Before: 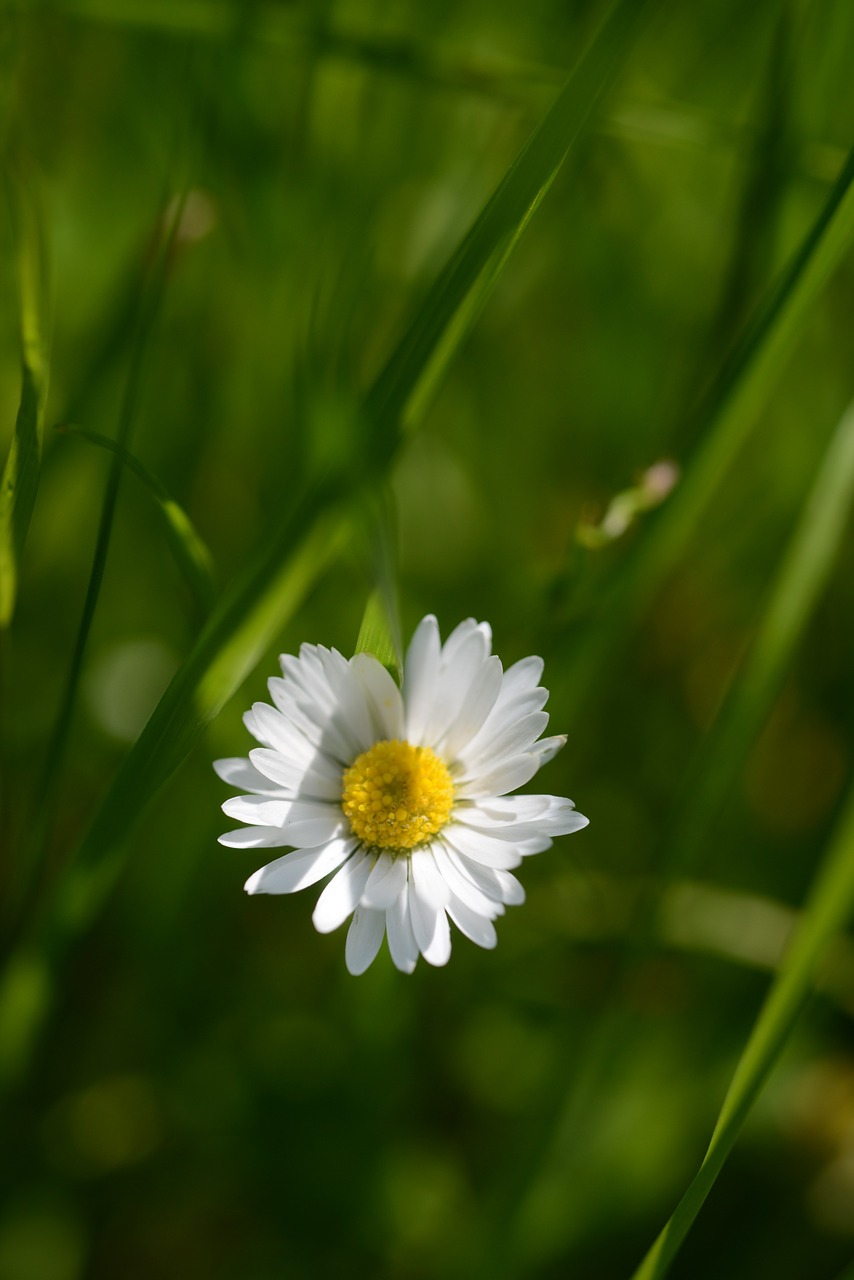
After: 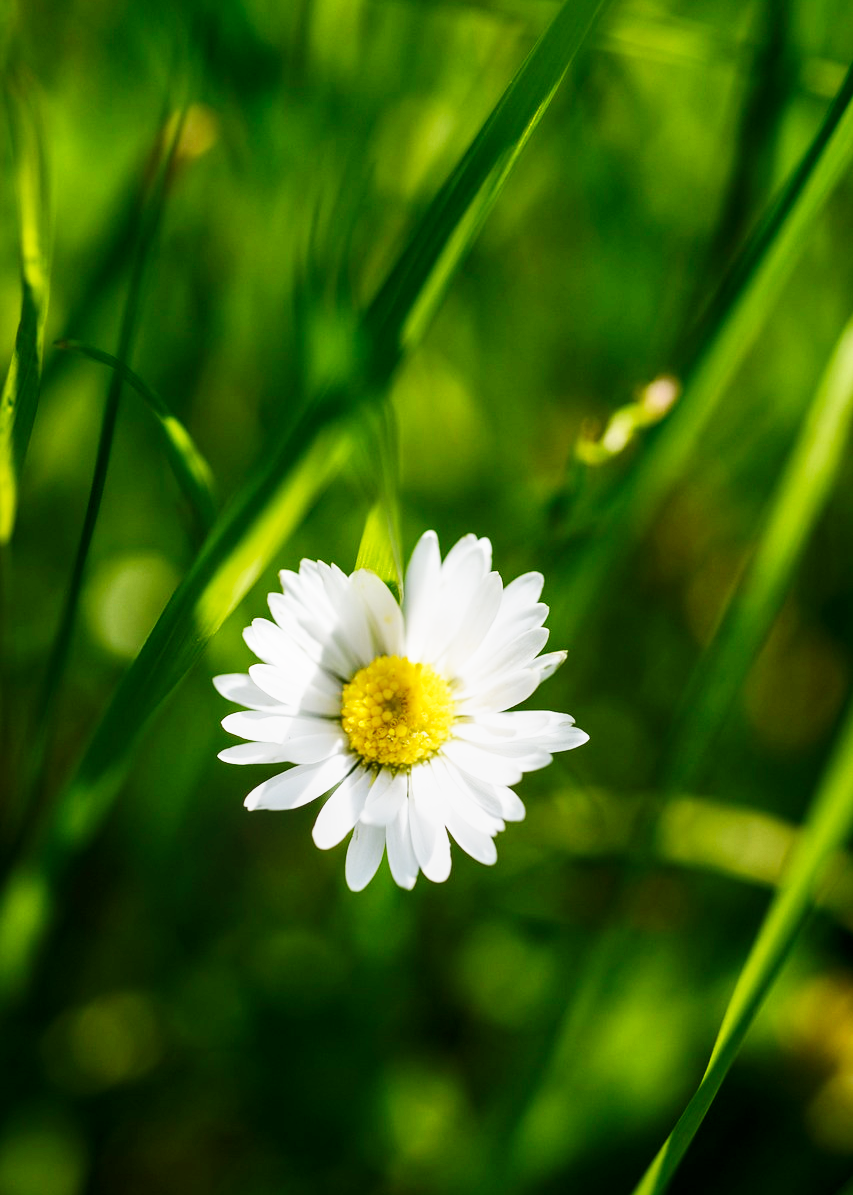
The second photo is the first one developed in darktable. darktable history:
crop and rotate: top 6.592%
local contrast: on, module defaults
base curve: curves: ch0 [(0, 0) (0.007, 0.004) (0.027, 0.03) (0.046, 0.07) (0.207, 0.54) (0.442, 0.872) (0.673, 0.972) (1, 1)], preserve colors none
